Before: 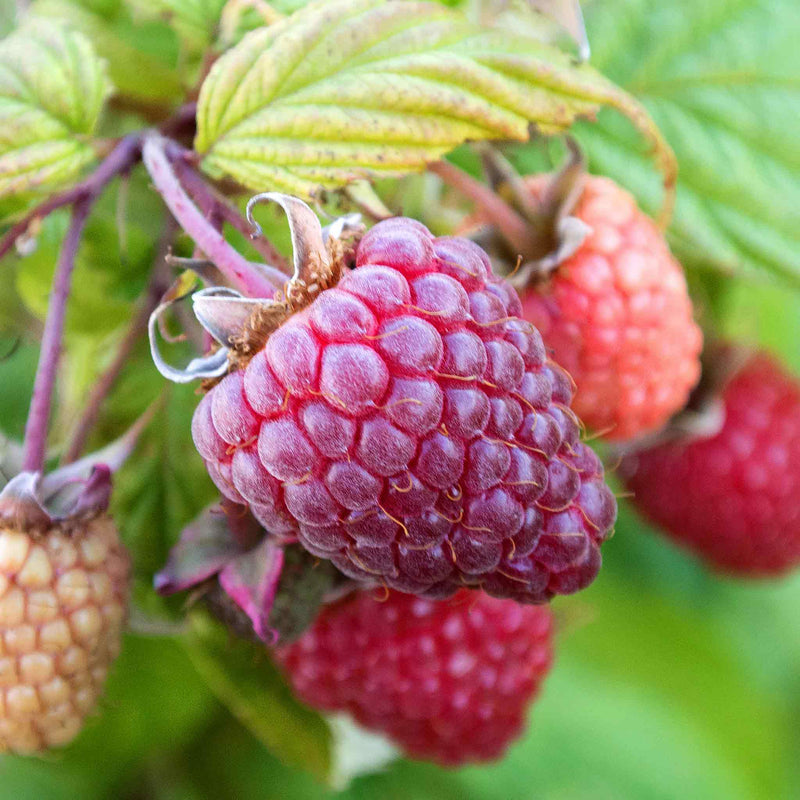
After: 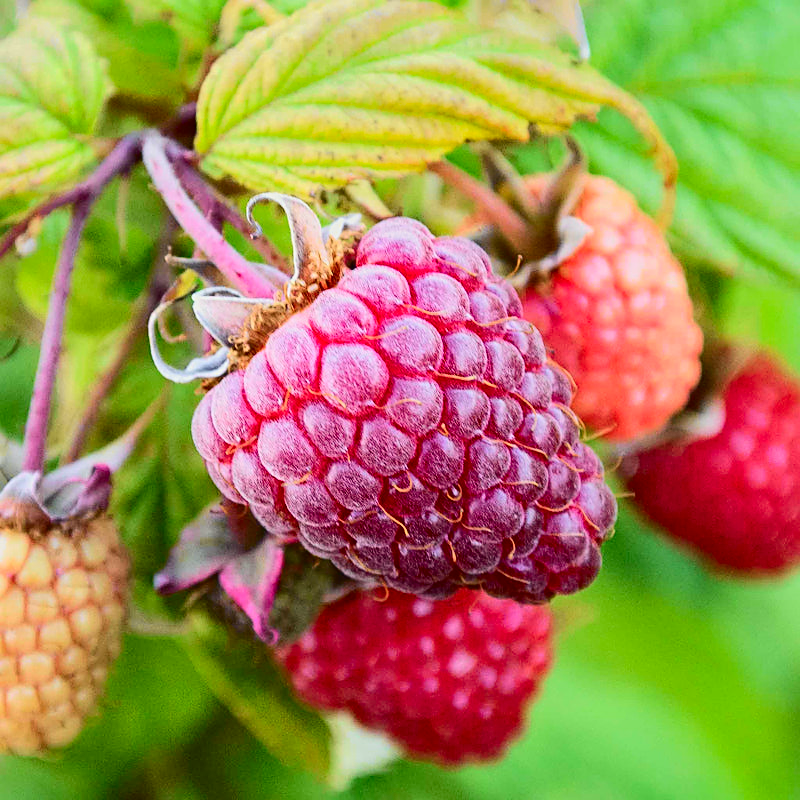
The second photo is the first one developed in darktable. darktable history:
white balance: red 1.009, blue 0.985
tone curve: curves: ch0 [(0, 0.03) (0.113, 0.087) (0.207, 0.184) (0.515, 0.612) (0.712, 0.793) (1, 0.946)]; ch1 [(0, 0) (0.172, 0.123) (0.317, 0.279) (0.414, 0.382) (0.476, 0.479) (0.505, 0.498) (0.534, 0.534) (0.621, 0.65) (0.709, 0.764) (1, 1)]; ch2 [(0, 0) (0.411, 0.424) (0.505, 0.505) (0.521, 0.524) (0.537, 0.57) (0.65, 0.699) (1, 1)], color space Lab, independent channels, preserve colors none
shadows and highlights: white point adjustment 0.05, highlights color adjustment 55.9%, soften with gaussian
sharpen: on, module defaults
